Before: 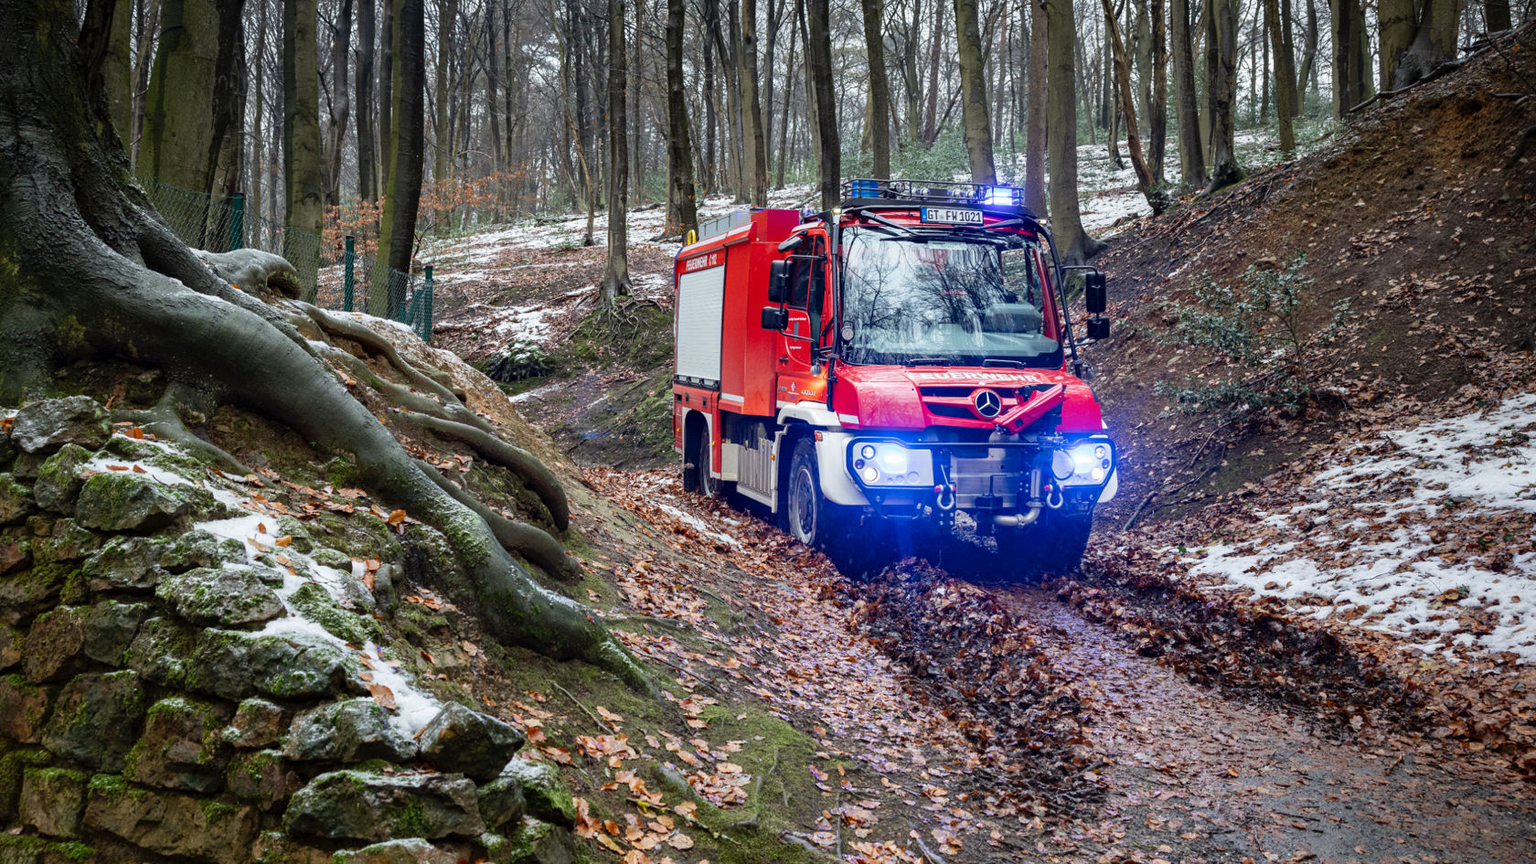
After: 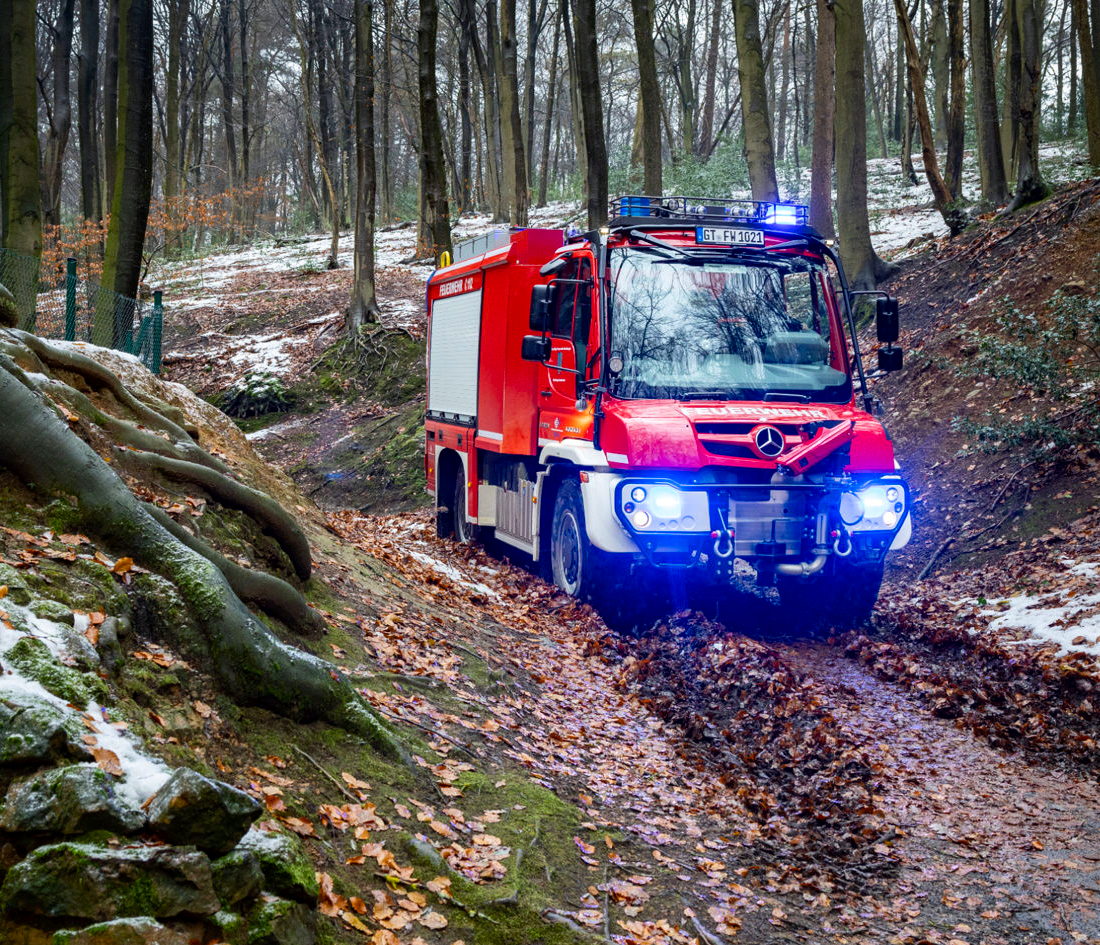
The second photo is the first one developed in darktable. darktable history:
local contrast: mode bilateral grid, contrast 19, coarseness 50, detail 119%, midtone range 0.2
crop and rotate: left 18.521%, right 15.988%
color balance rgb: shadows lift › chroma 1.04%, shadows lift › hue 243.01°, linear chroma grading › global chroma 8.886%, perceptual saturation grading › global saturation 9.78%, global vibrance 20%
shadows and highlights: shadows -55.56, highlights 85.69, soften with gaussian
